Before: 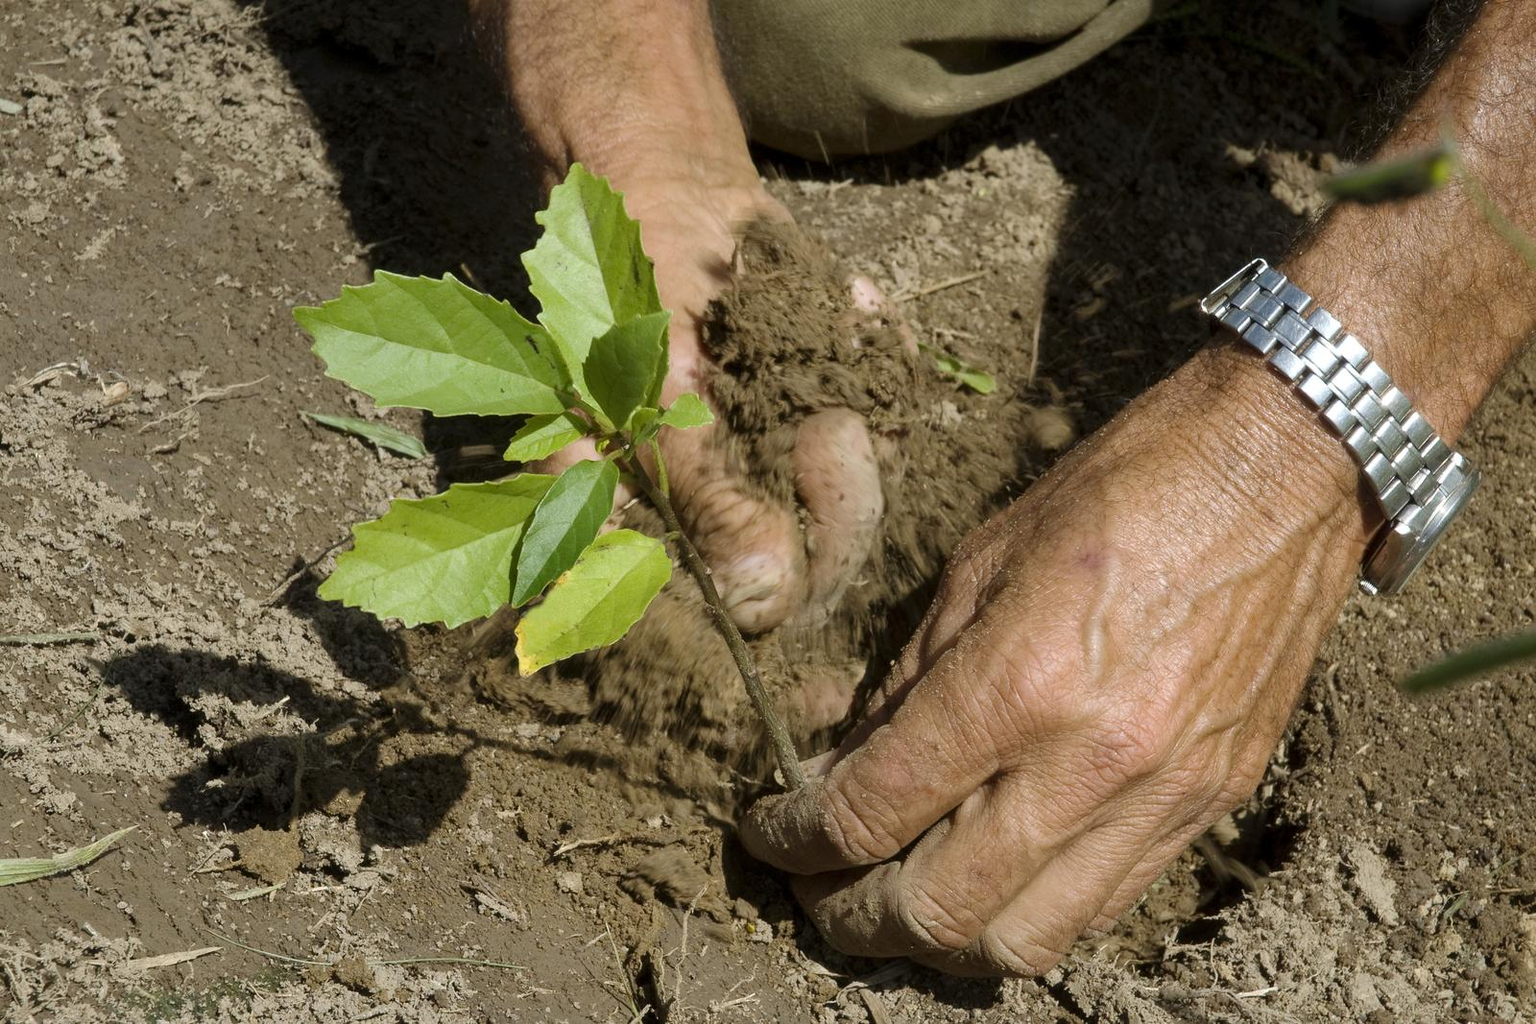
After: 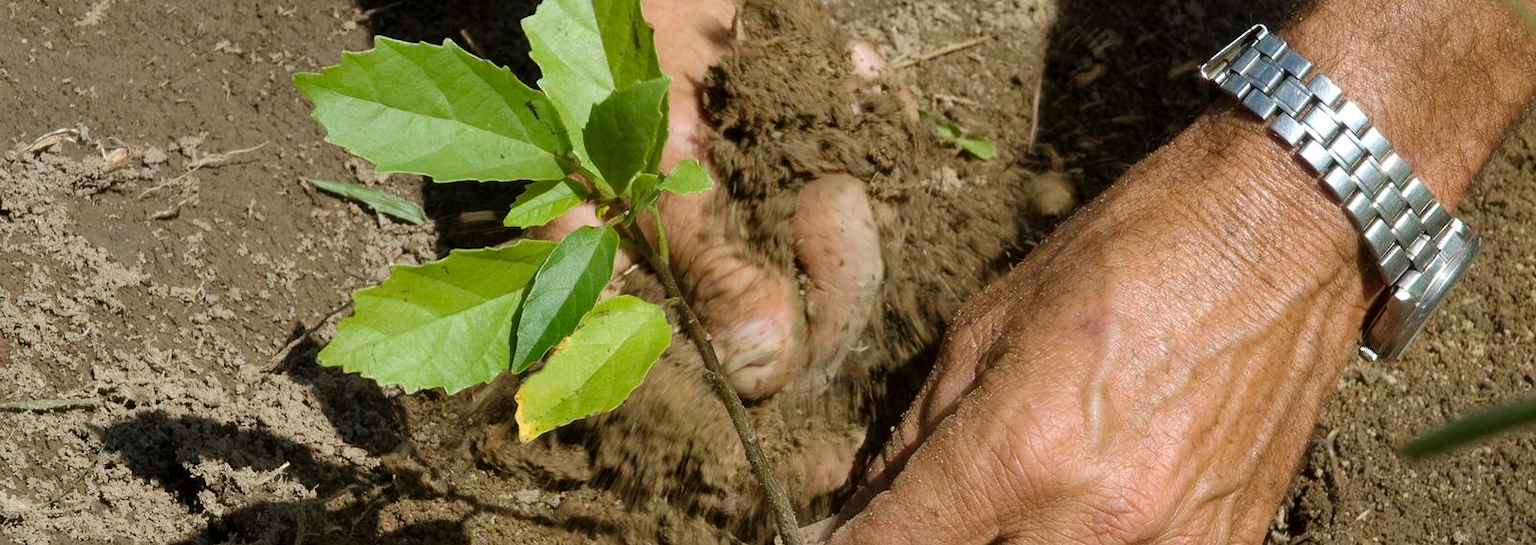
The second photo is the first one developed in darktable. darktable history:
crop and rotate: top 22.903%, bottom 23.845%
